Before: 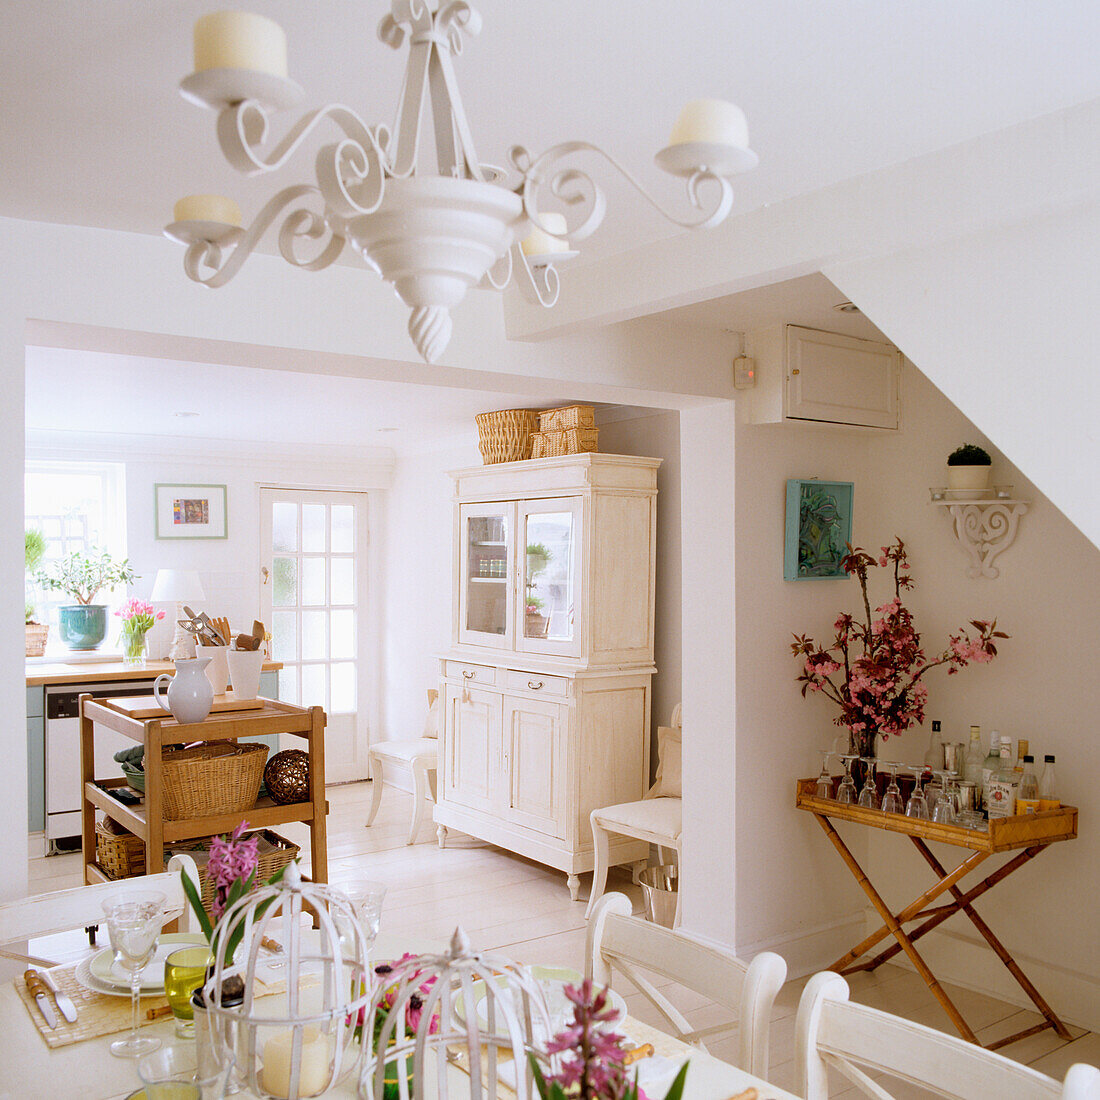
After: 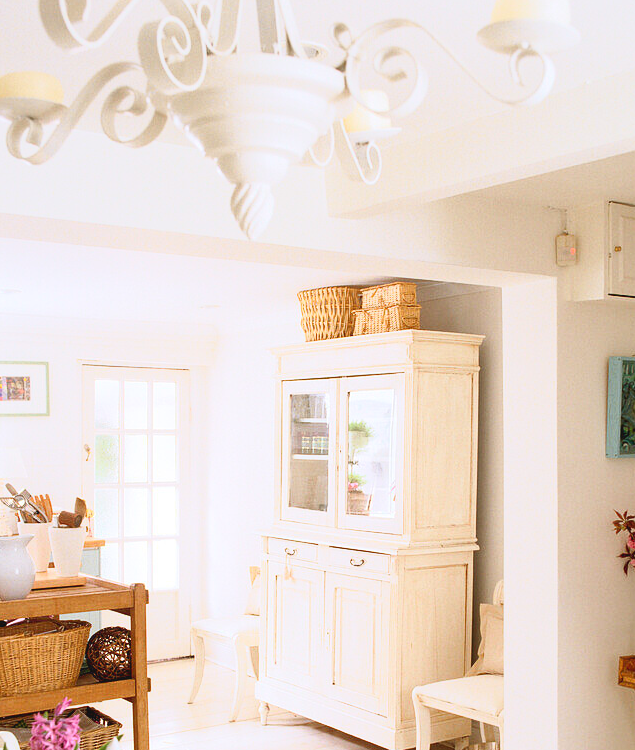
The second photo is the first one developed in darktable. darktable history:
crop: left 16.202%, top 11.208%, right 26.045%, bottom 20.557%
shadows and highlights: shadows 25, highlights -25
tone curve: curves: ch0 [(0, 0.038) (0.193, 0.212) (0.461, 0.502) (0.629, 0.731) (0.838, 0.916) (1, 0.967)]; ch1 [(0, 0) (0.35, 0.356) (0.45, 0.453) (0.504, 0.503) (0.532, 0.524) (0.558, 0.559) (0.735, 0.762) (1, 1)]; ch2 [(0, 0) (0.281, 0.266) (0.456, 0.469) (0.5, 0.5) (0.533, 0.545) (0.606, 0.607) (0.646, 0.654) (1, 1)], color space Lab, independent channels, preserve colors none
exposure: black level correction 0, exposure 0.4 EV, compensate exposure bias true, compensate highlight preservation false
